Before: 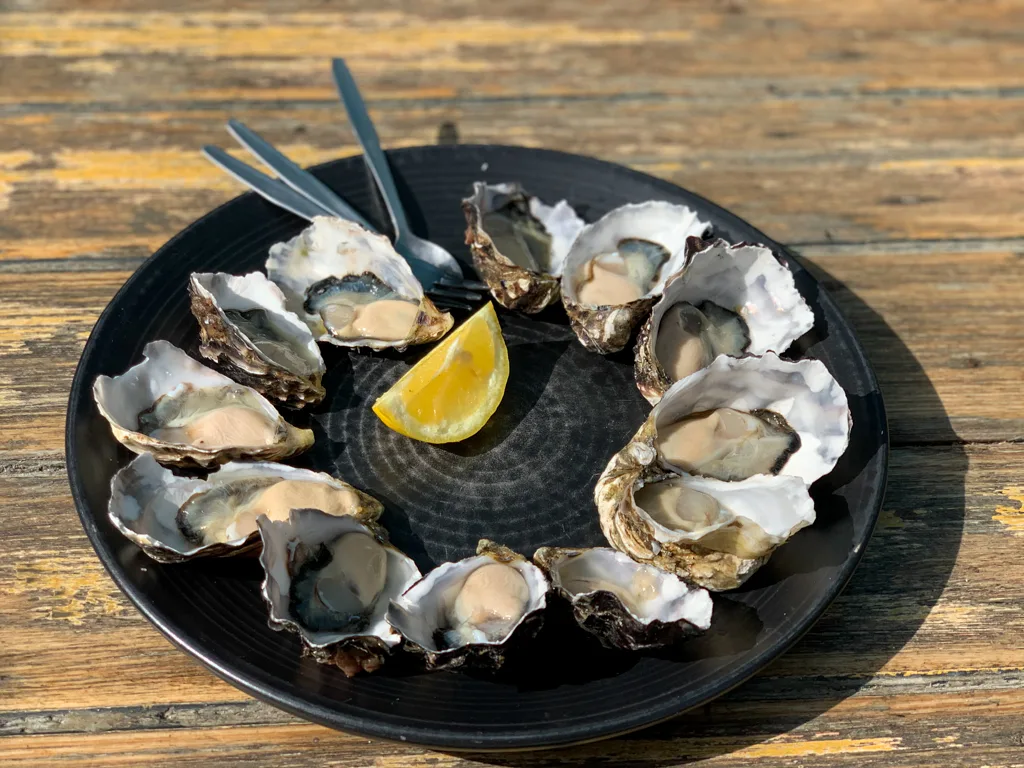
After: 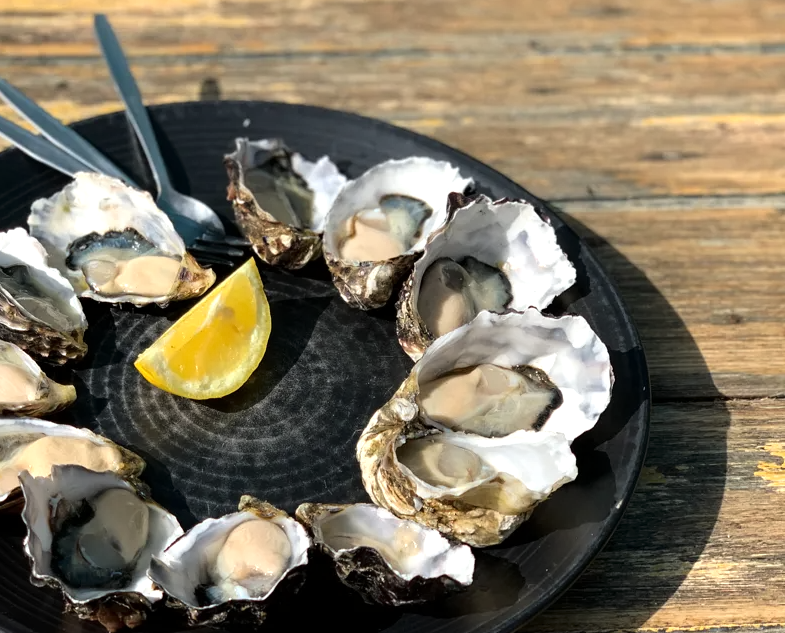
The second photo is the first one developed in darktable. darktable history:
crop: left 23.332%, top 5.835%, bottom 11.687%
contrast equalizer: octaves 7, y [[0.5 ×6], [0.5 ×6], [0.5 ×6], [0 ×6], [0, 0.039, 0.251, 0.29, 0.293, 0.292]], mix 0.149
tone equalizer: -8 EV -0.393 EV, -7 EV -0.363 EV, -6 EV -0.368 EV, -5 EV -0.258 EV, -3 EV 0.221 EV, -2 EV 0.315 EV, -1 EV 0.371 EV, +0 EV 0.397 EV, mask exposure compensation -0.507 EV
